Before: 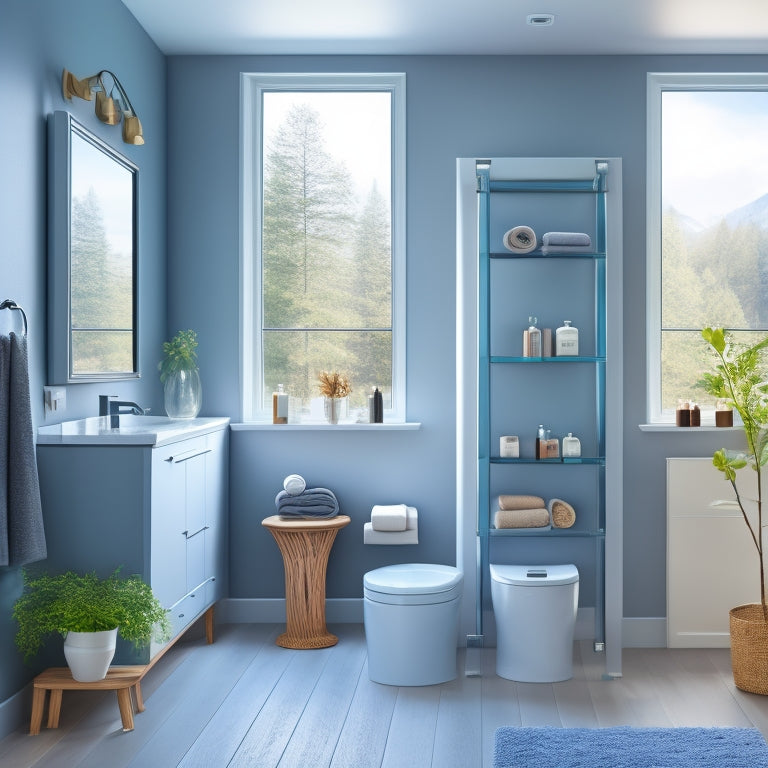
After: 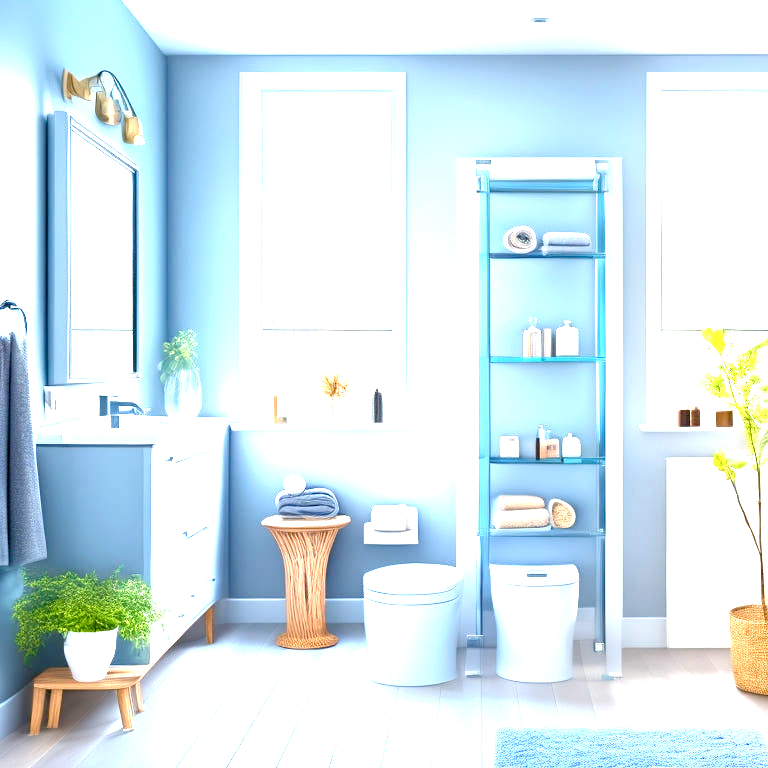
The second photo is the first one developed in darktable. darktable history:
color balance rgb: shadows lift › chroma 2.007%, shadows lift › hue 248.35°, linear chroma grading › global chroma 14.34%, perceptual saturation grading › global saturation 20%, perceptual saturation grading › highlights -24.851%, perceptual saturation grading › shadows 24.673%, global vibrance 14.326%
exposure: black level correction 0.005, exposure 2.078 EV, compensate highlight preservation false
contrast brightness saturation: saturation -0.166
